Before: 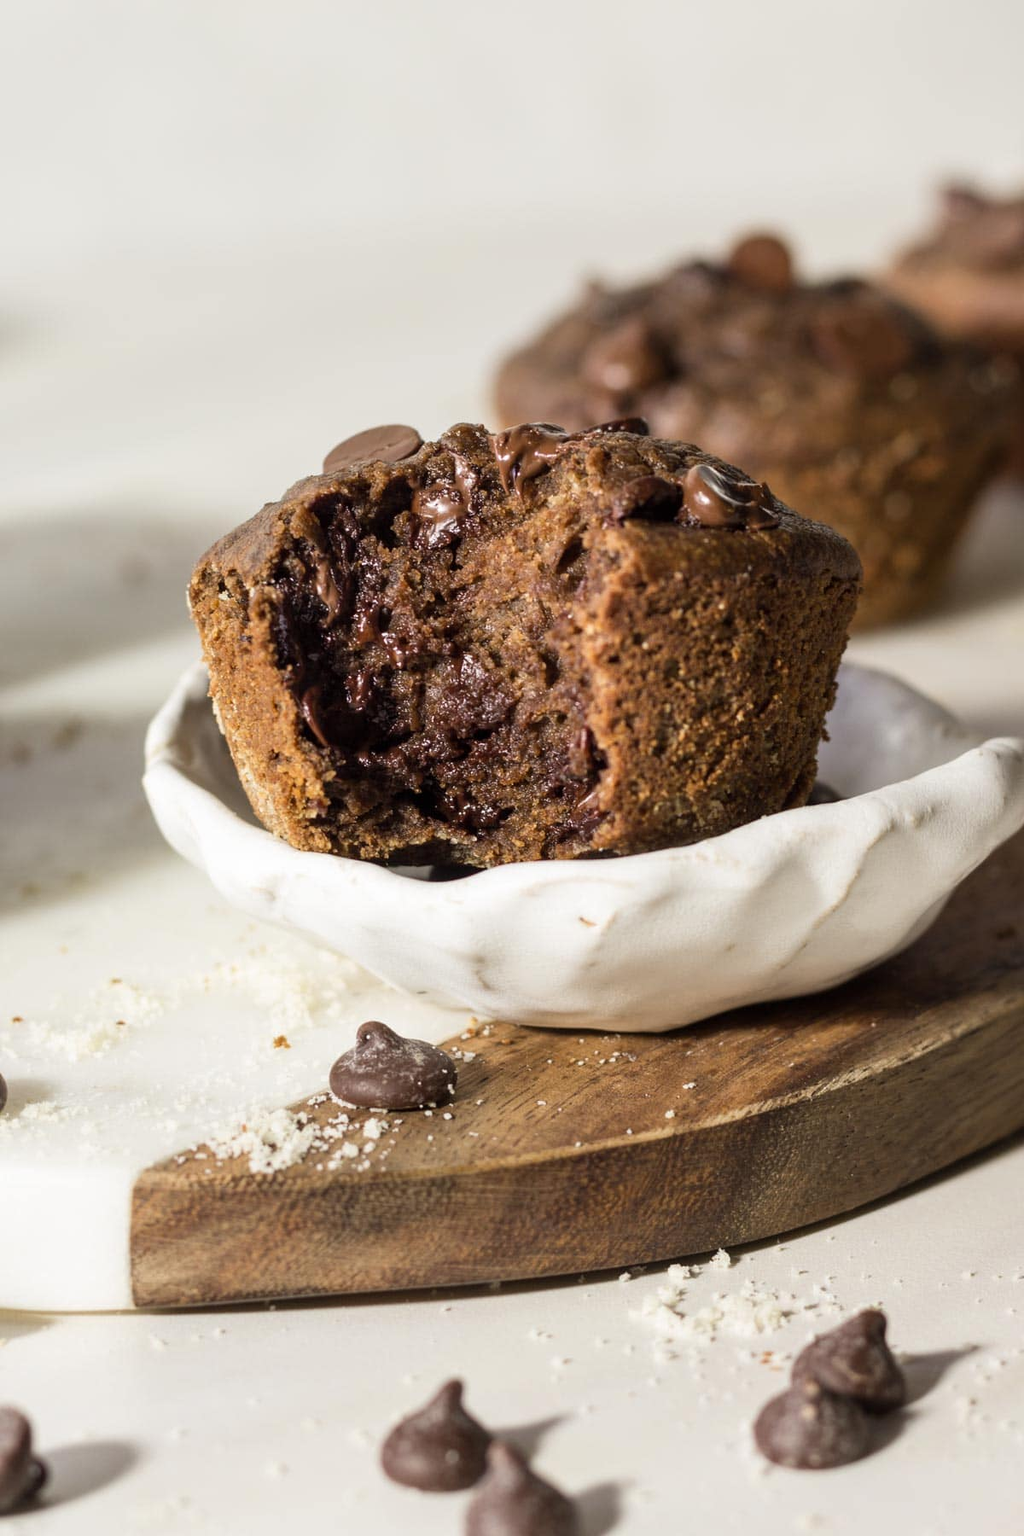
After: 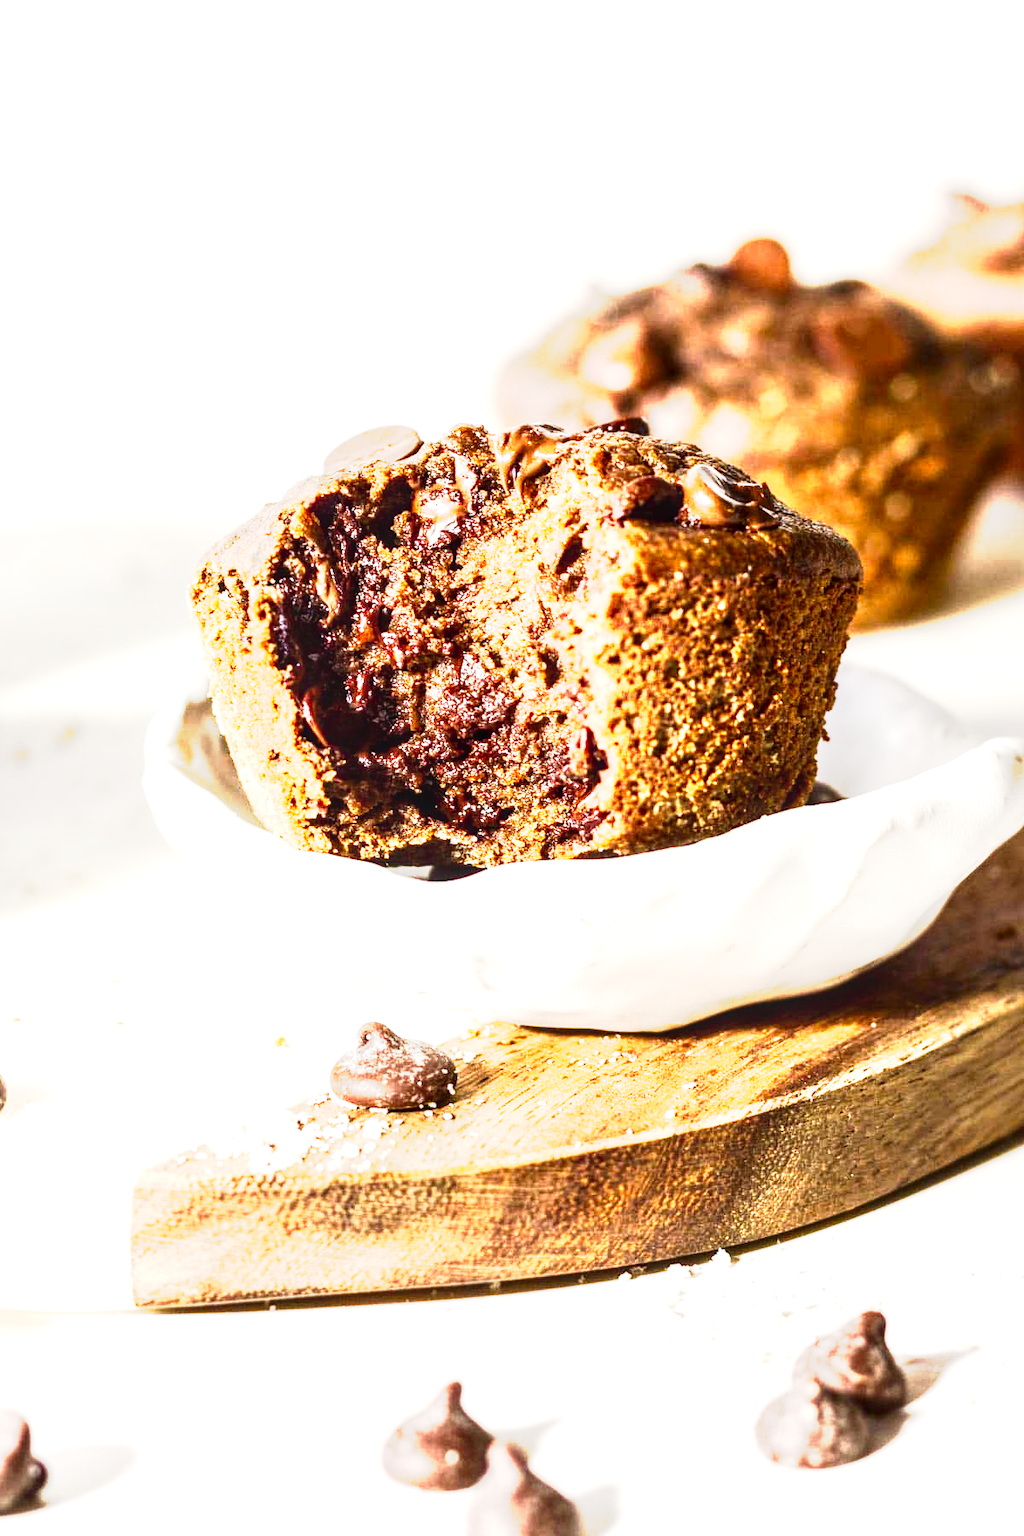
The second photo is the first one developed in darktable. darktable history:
local contrast: on, module defaults
exposure: exposure 1.15 EV, compensate highlight preservation false
contrast brightness saturation: contrast 0.19, brightness -0.11, saturation 0.21
tone curve: curves: ch0 [(0, 0) (0.003, 0.005) (0.011, 0.018) (0.025, 0.041) (0.044, 0.072) (0.069, 0.113) (0.1, 0.163) (0.136, 0.221) (0.177, 0.289) (0.224, 0.366) (0.277, 0.452) (0.335, 0.546) (0.399, 0.65) (0.468, 0.763) (0.543, 0.885) (0.623, 0.93) (0.709, 0.946) (0.801, 0.963) (0.898, 0.981) (1, 1)], preserve colors none
